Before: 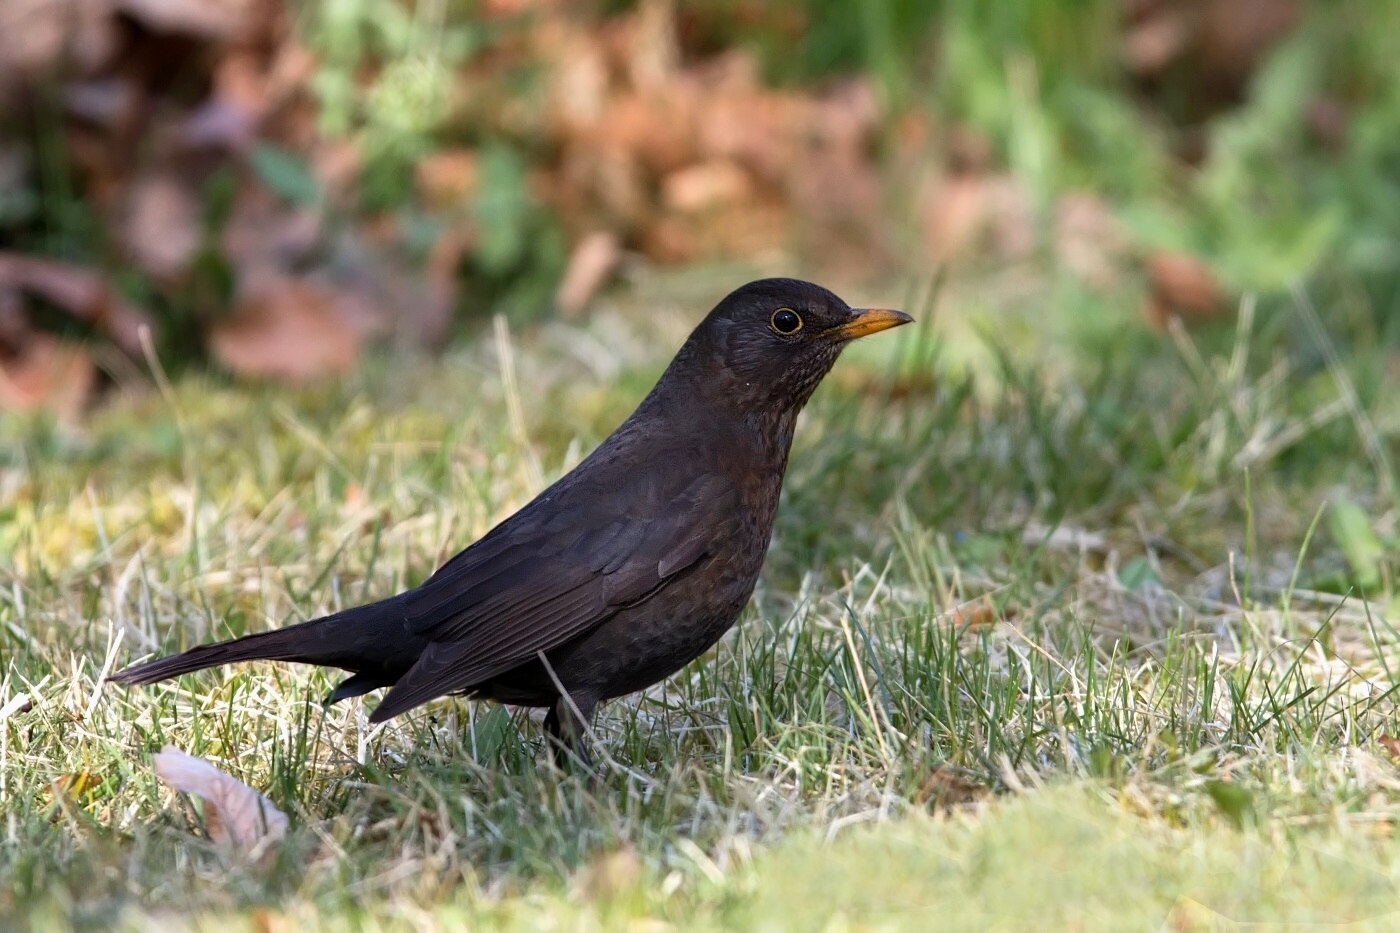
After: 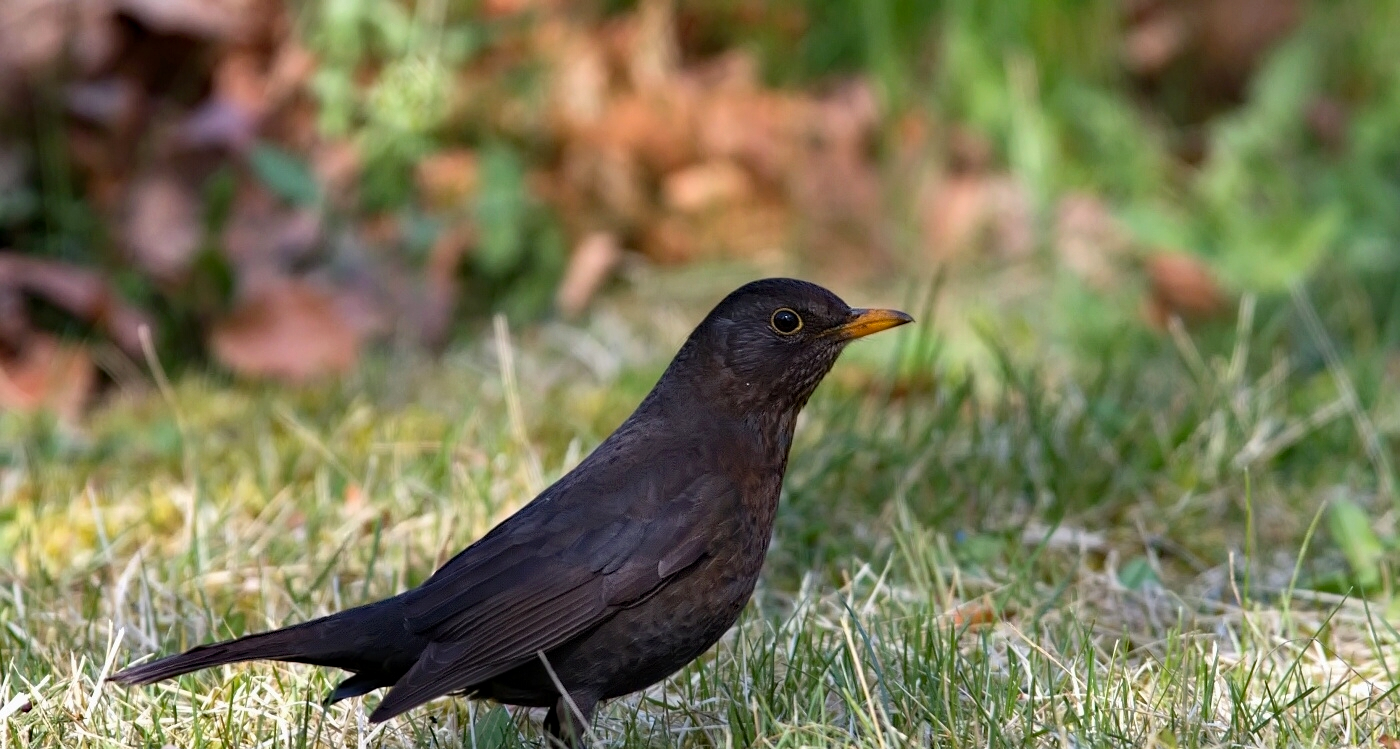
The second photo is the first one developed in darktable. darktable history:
color balance rgb: global vibrance 6.81%, saturation formula JzAzBz (2021)
crop: bottom 19.644%
vibrance: on, module defaults
haze removal: compatibility mode true, adaptive false
